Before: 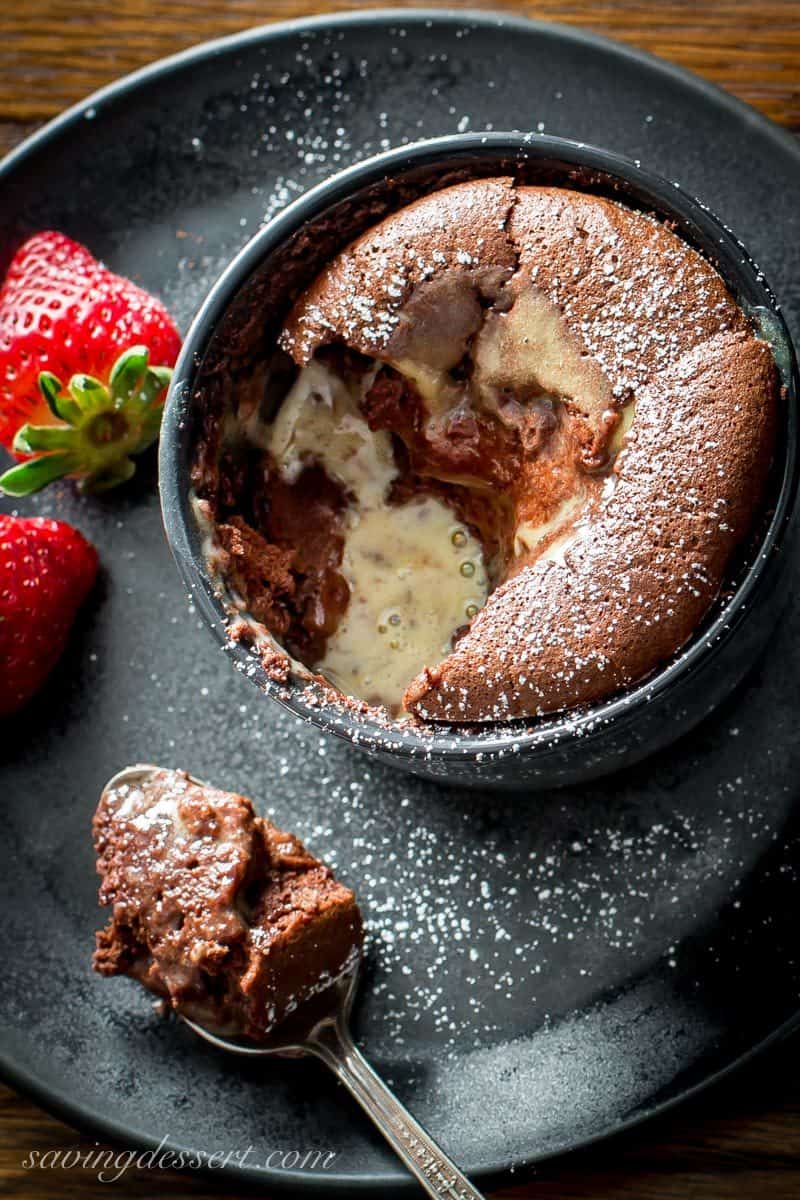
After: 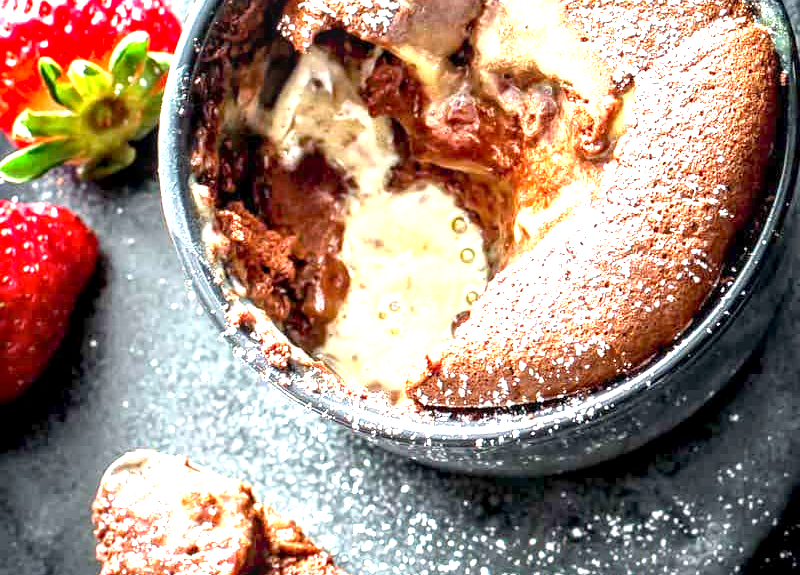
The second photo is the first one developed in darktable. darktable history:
exposure: black level correction 0.001, exposure 1.994 EV, compensate exposure bias true, compensate highlight preservation false
crop and rotate: top 26.202%, bottom 25.817%
local contrast: on, module defaults
